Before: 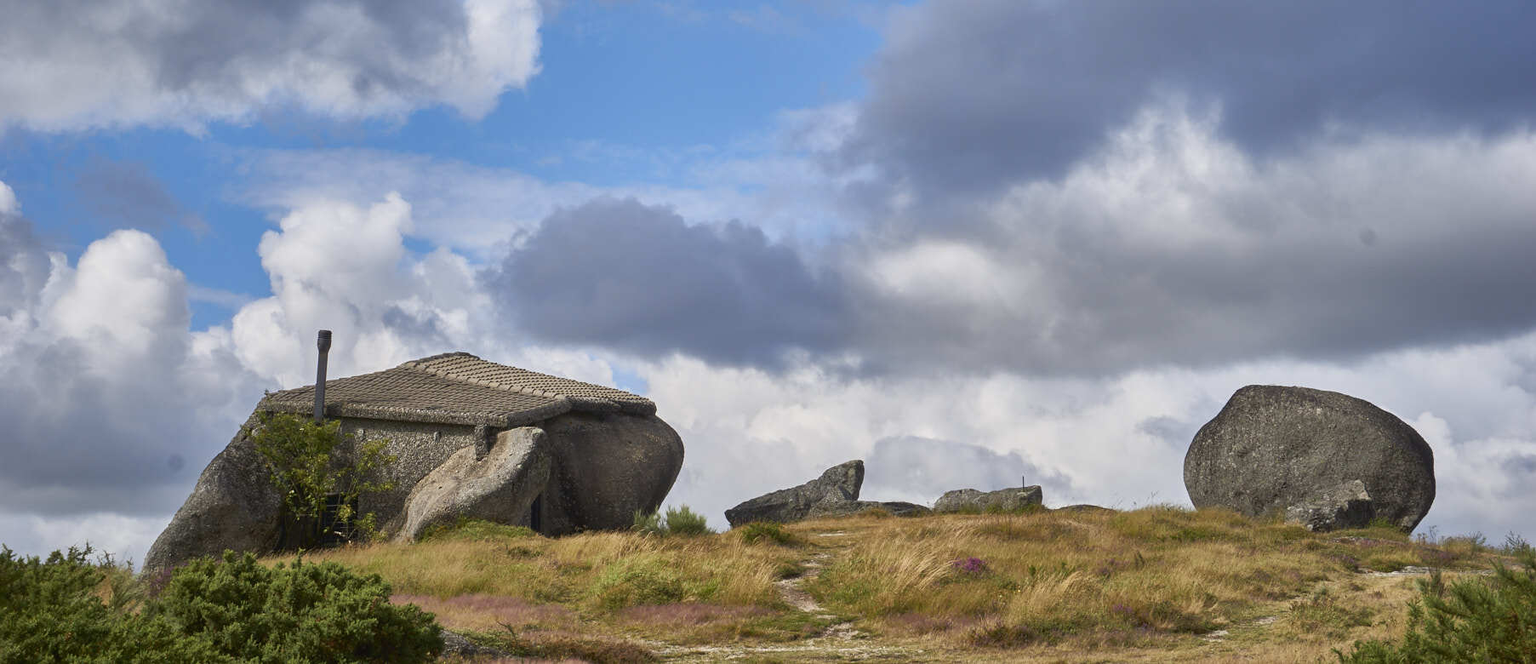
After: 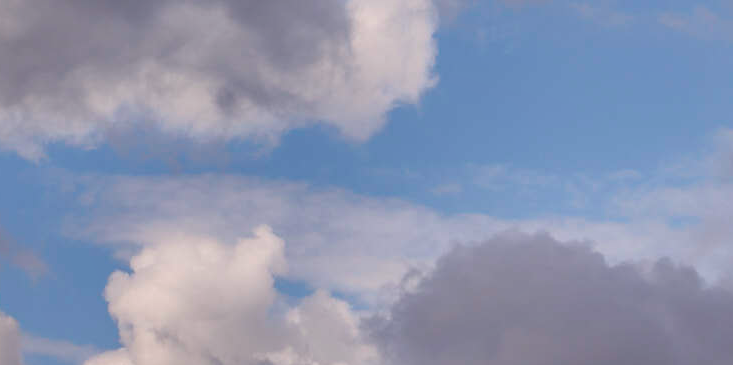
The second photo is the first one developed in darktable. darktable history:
exposure: compensate exposure bias true, compensate highlight preservation false
shadows and highlights: on, module defaults
tone equalizer: -8 EV -0.568 EV, mask exposure compensation -0.508 EV
color correction: highlights a* 6.09, highlights b* 8.24, shadows a* 6.45, shadows b* 6.9, saturation 0.917
crop and rotate: left 11.035%, top 0.049%, right 48.34%, bottom 53.085%
